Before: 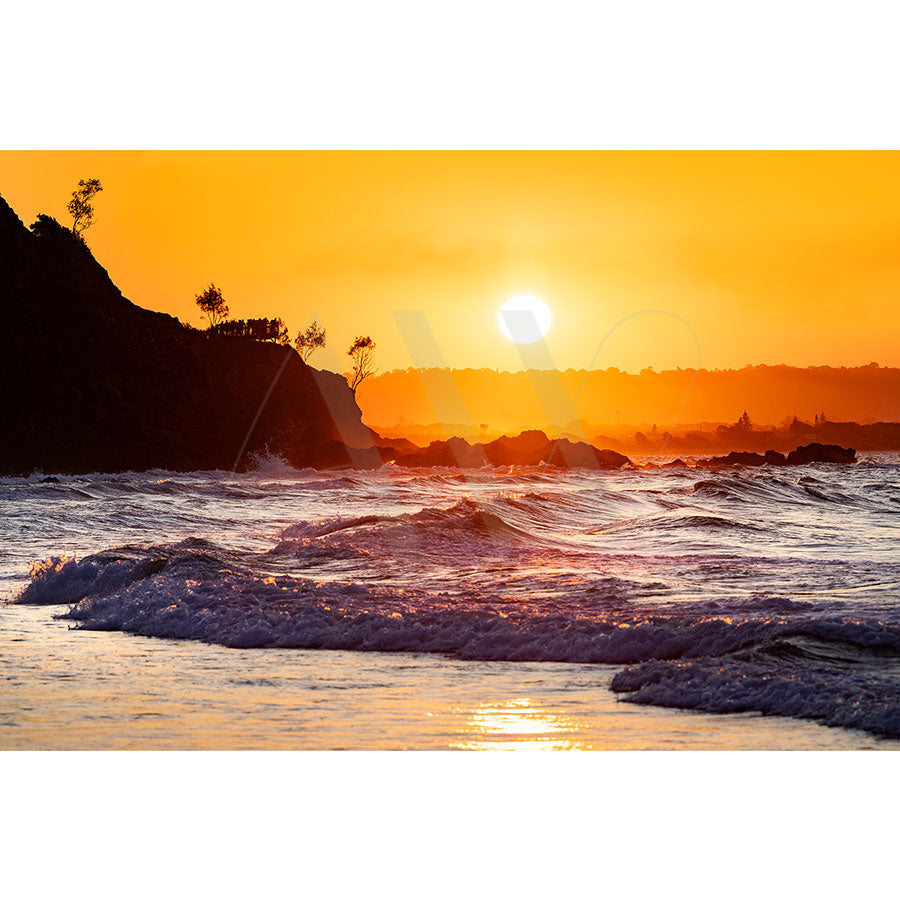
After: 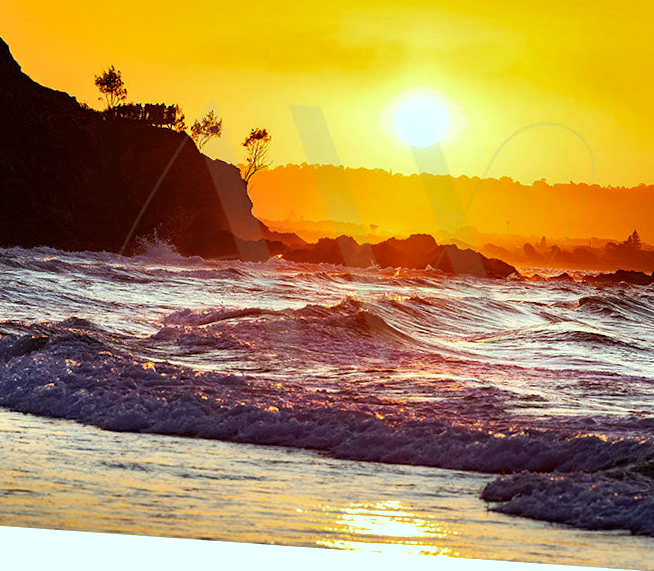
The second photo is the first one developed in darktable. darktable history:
crop and rotate: angle -3.99°, left 9.921%, top 20.571%, right 12.504%, bottom 11.77%
color balance rgb: power › hue 73.55°, highlights gain › luminance 15.237%, highlights gain › chroma 3.978%, highlights gain › hue 211.5°, perceptual saturation grading › global saturation -0.139%, global vibrance 20%
shadows and highlights: soften with gaussian
